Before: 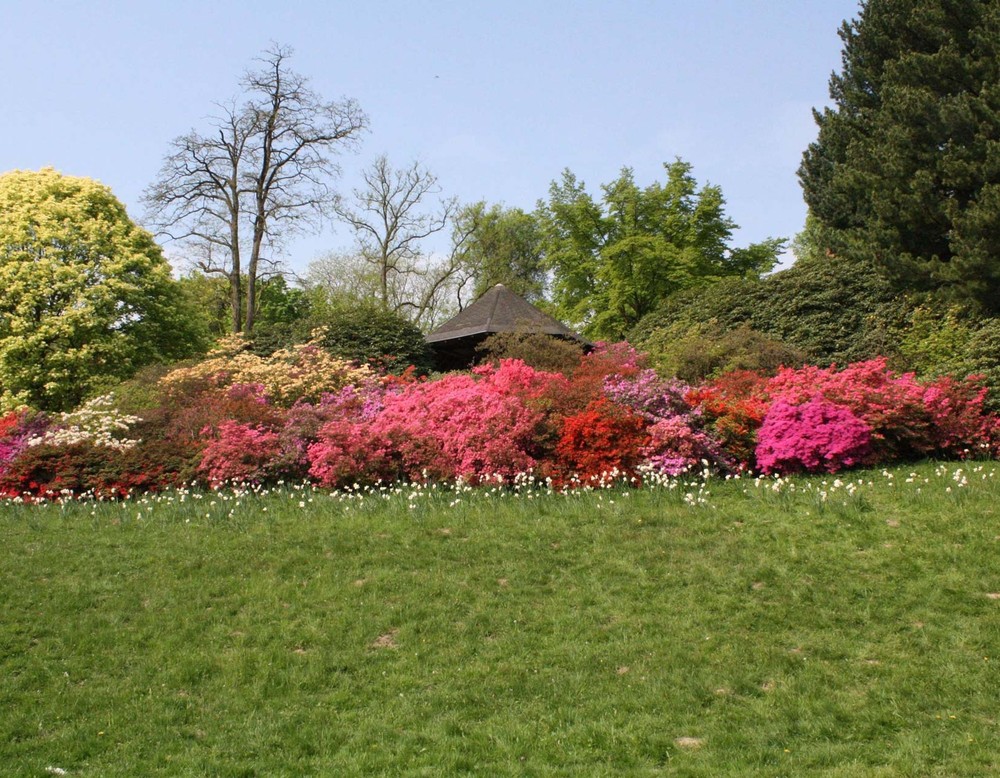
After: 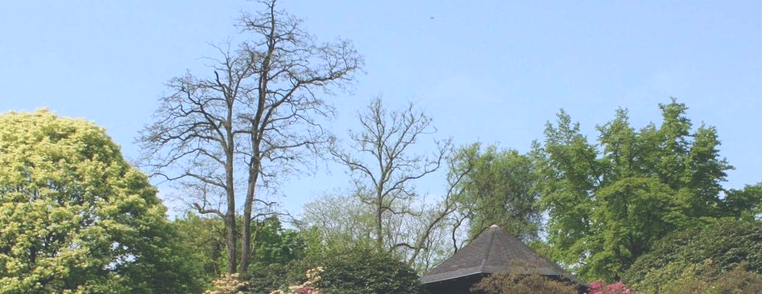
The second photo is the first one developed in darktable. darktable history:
crop: left 0.544%, top 7.649%, right 23.205%, bottom 54.464%
exposure: black level correction -0.029, compensate highlight preservation false
color calibration: illuminant custom, x 0.368, y 0.373, temperature 4338.71 K
contrast equalizer: y [[0.5, 0.5, 0.468, 0.5, 0.5, 0.5], [0.5 ×6], [0.5 ×6], [0 ×6], [0 ×6]]
